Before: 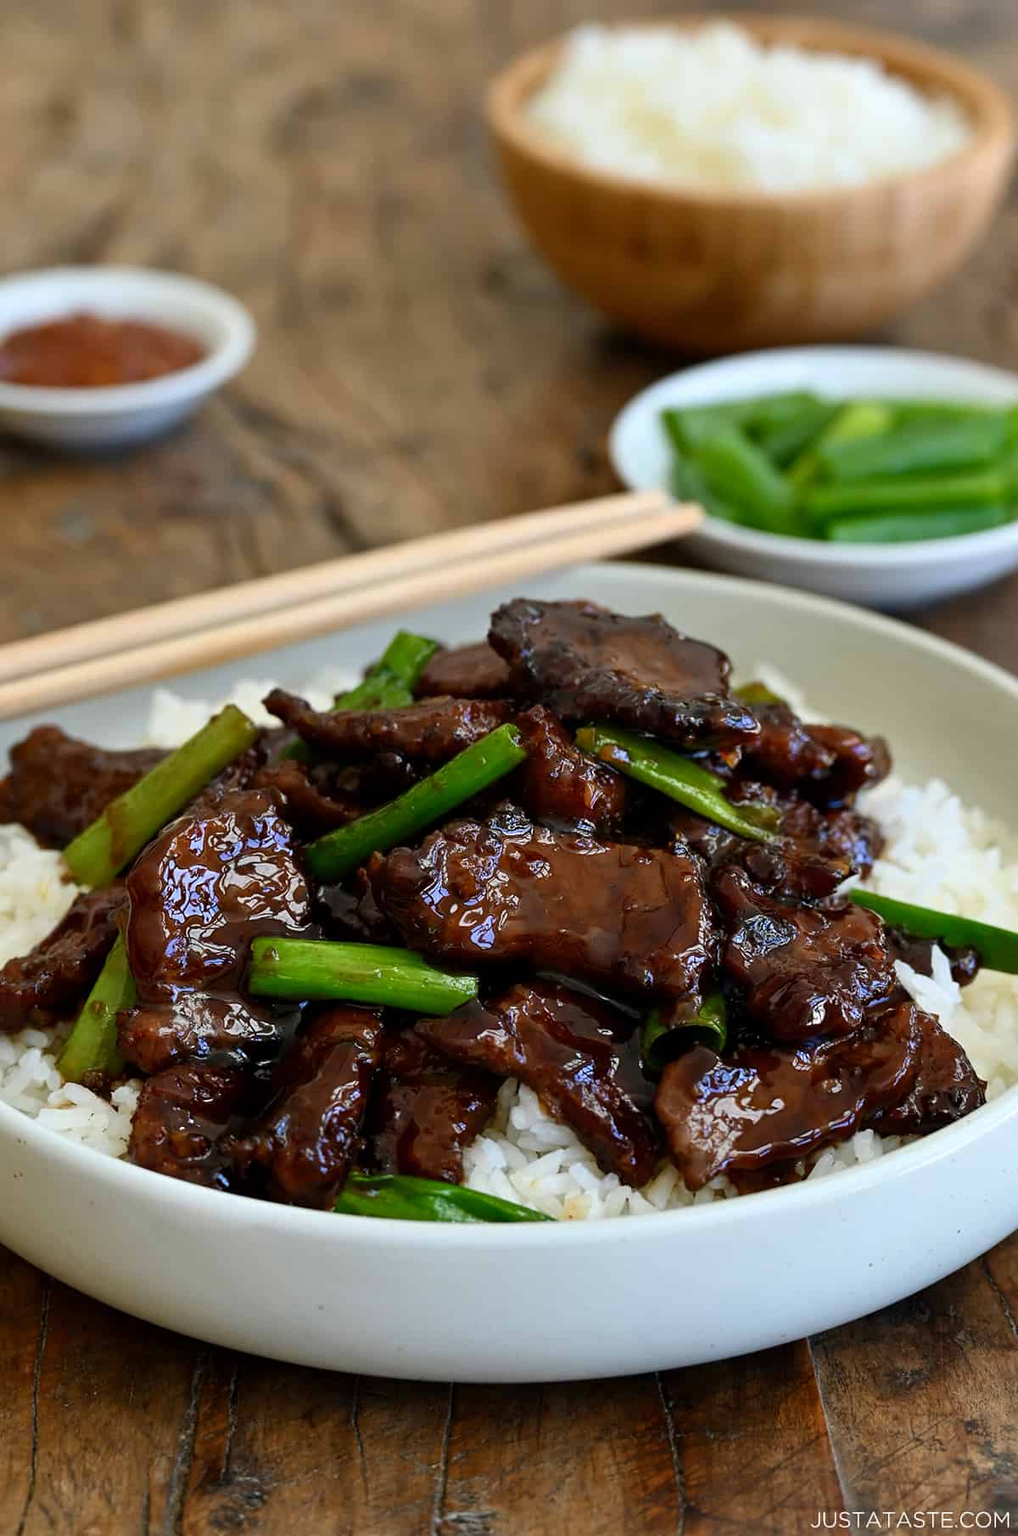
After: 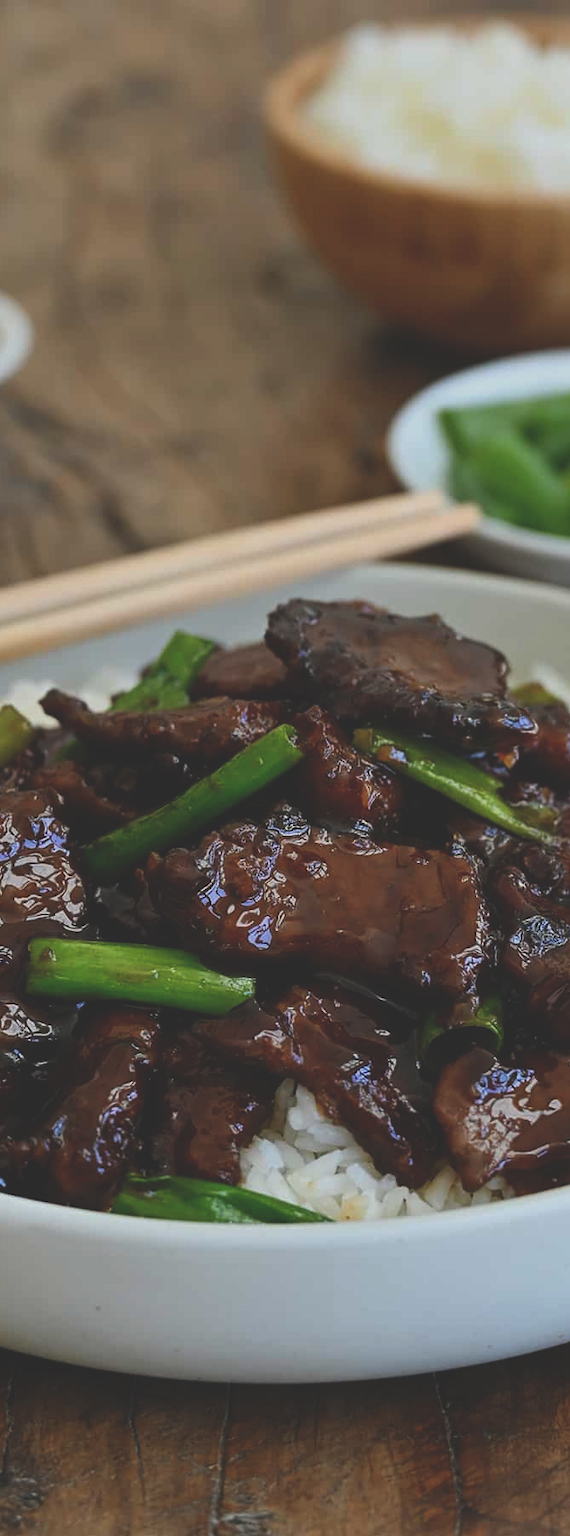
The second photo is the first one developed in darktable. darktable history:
crop: left 21.943%, right 22.055%, bottom 0.011%
exposure: black level correction -0.035, exposure -0.496 EV, compensate highlight preservation false
